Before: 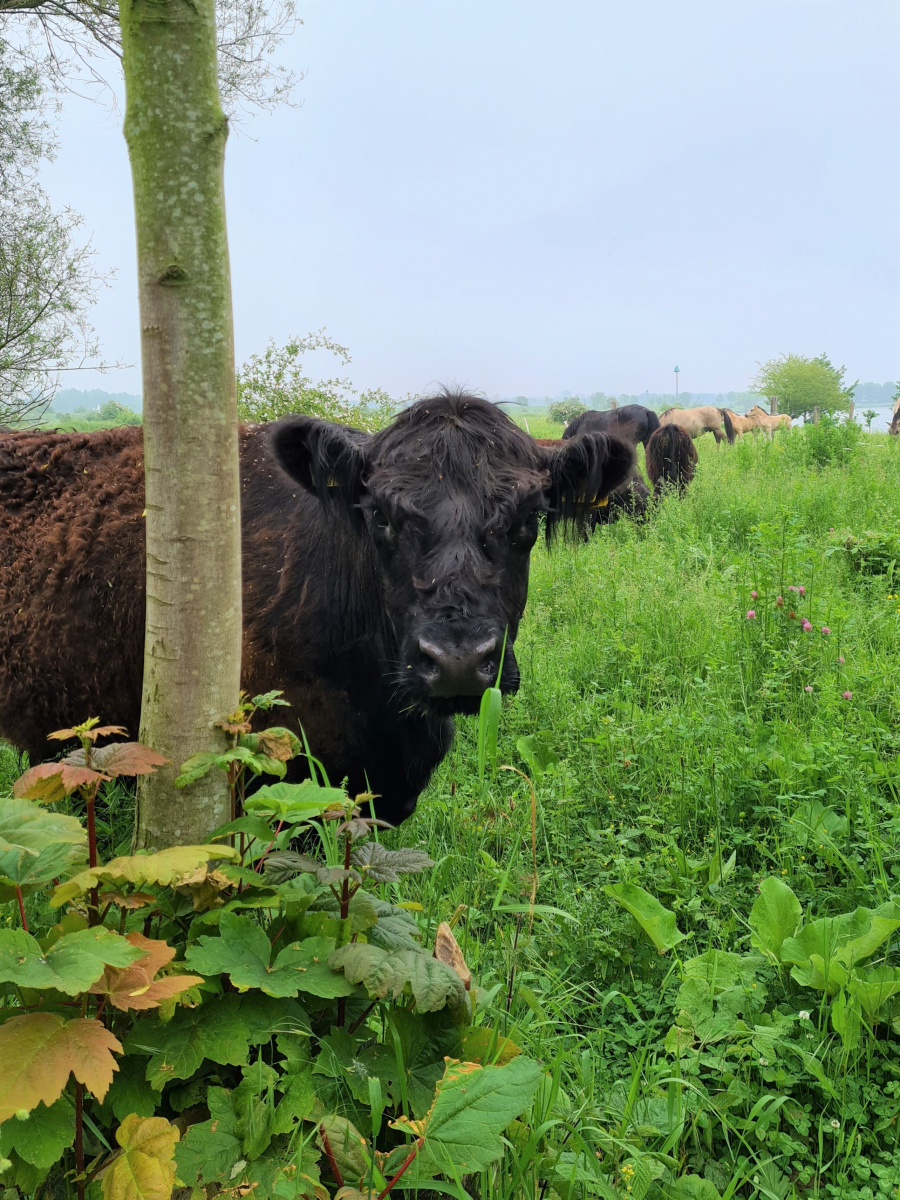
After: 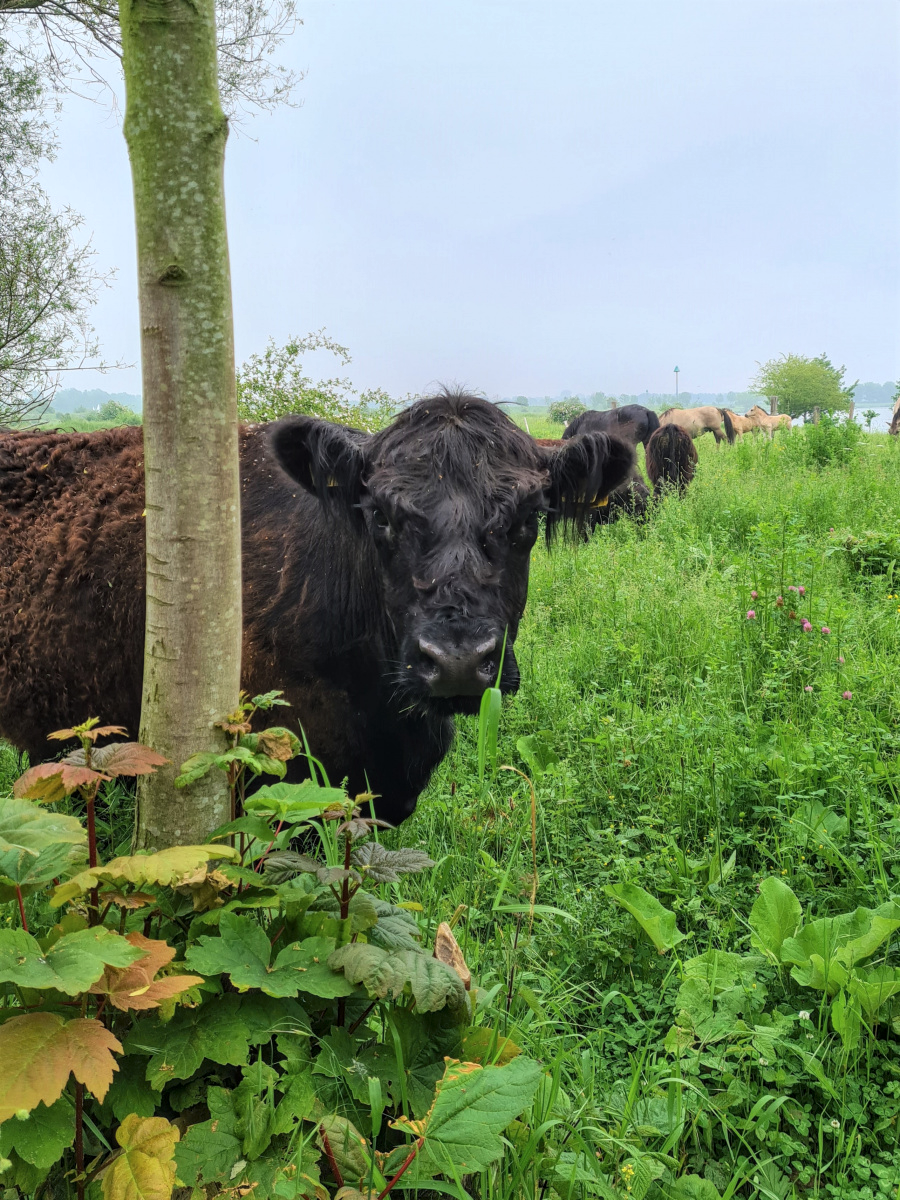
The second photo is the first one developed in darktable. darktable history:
exposure: black level correction -0.003, exposure 0.04 EV, compensate highlight preservation false
local contrast: on, module defaults
